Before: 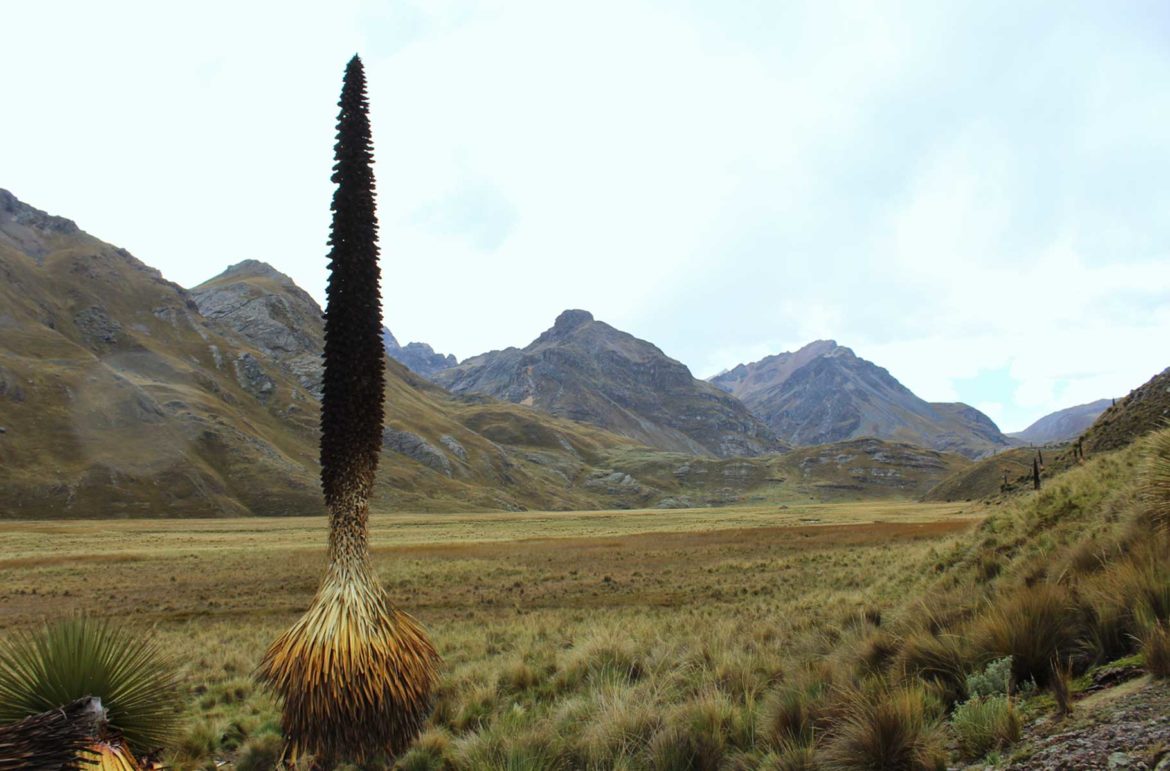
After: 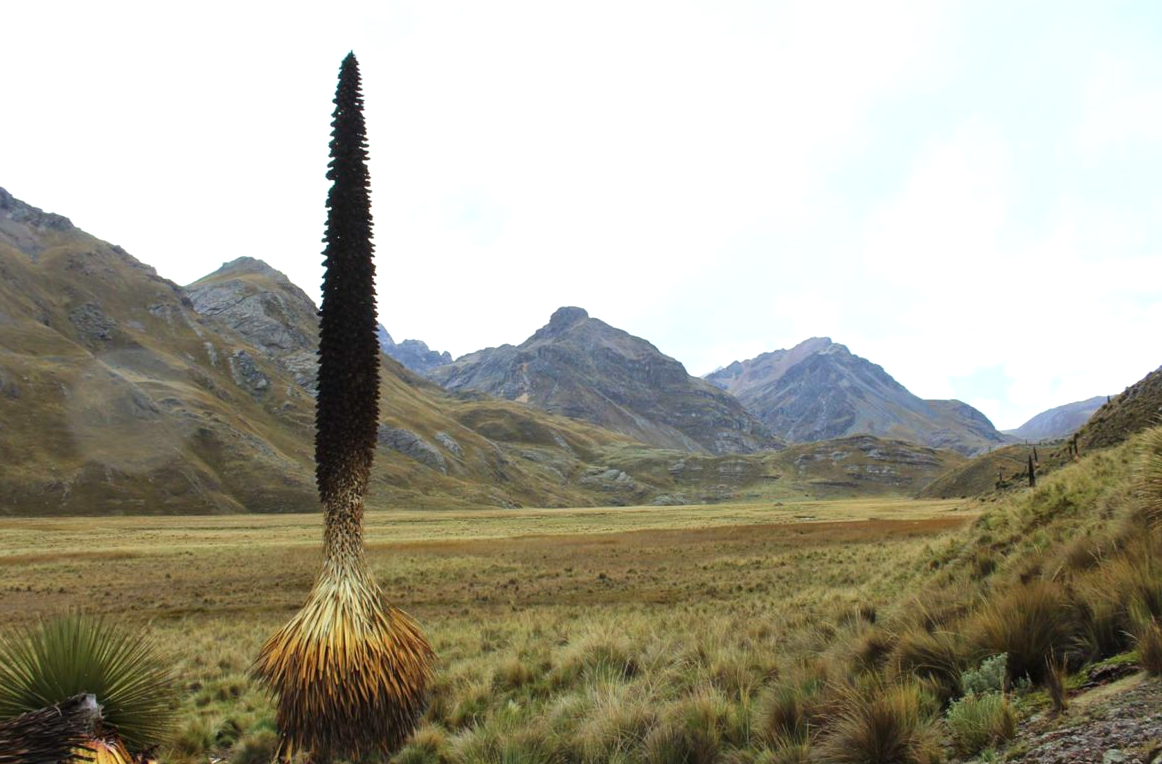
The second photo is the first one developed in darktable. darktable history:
crop: left 0.434%, top 0.485%, right 0.244%, bottom 0.386%
exposure: black level correction 0, exposure 0.3 EV, compensate highlight preservation false
